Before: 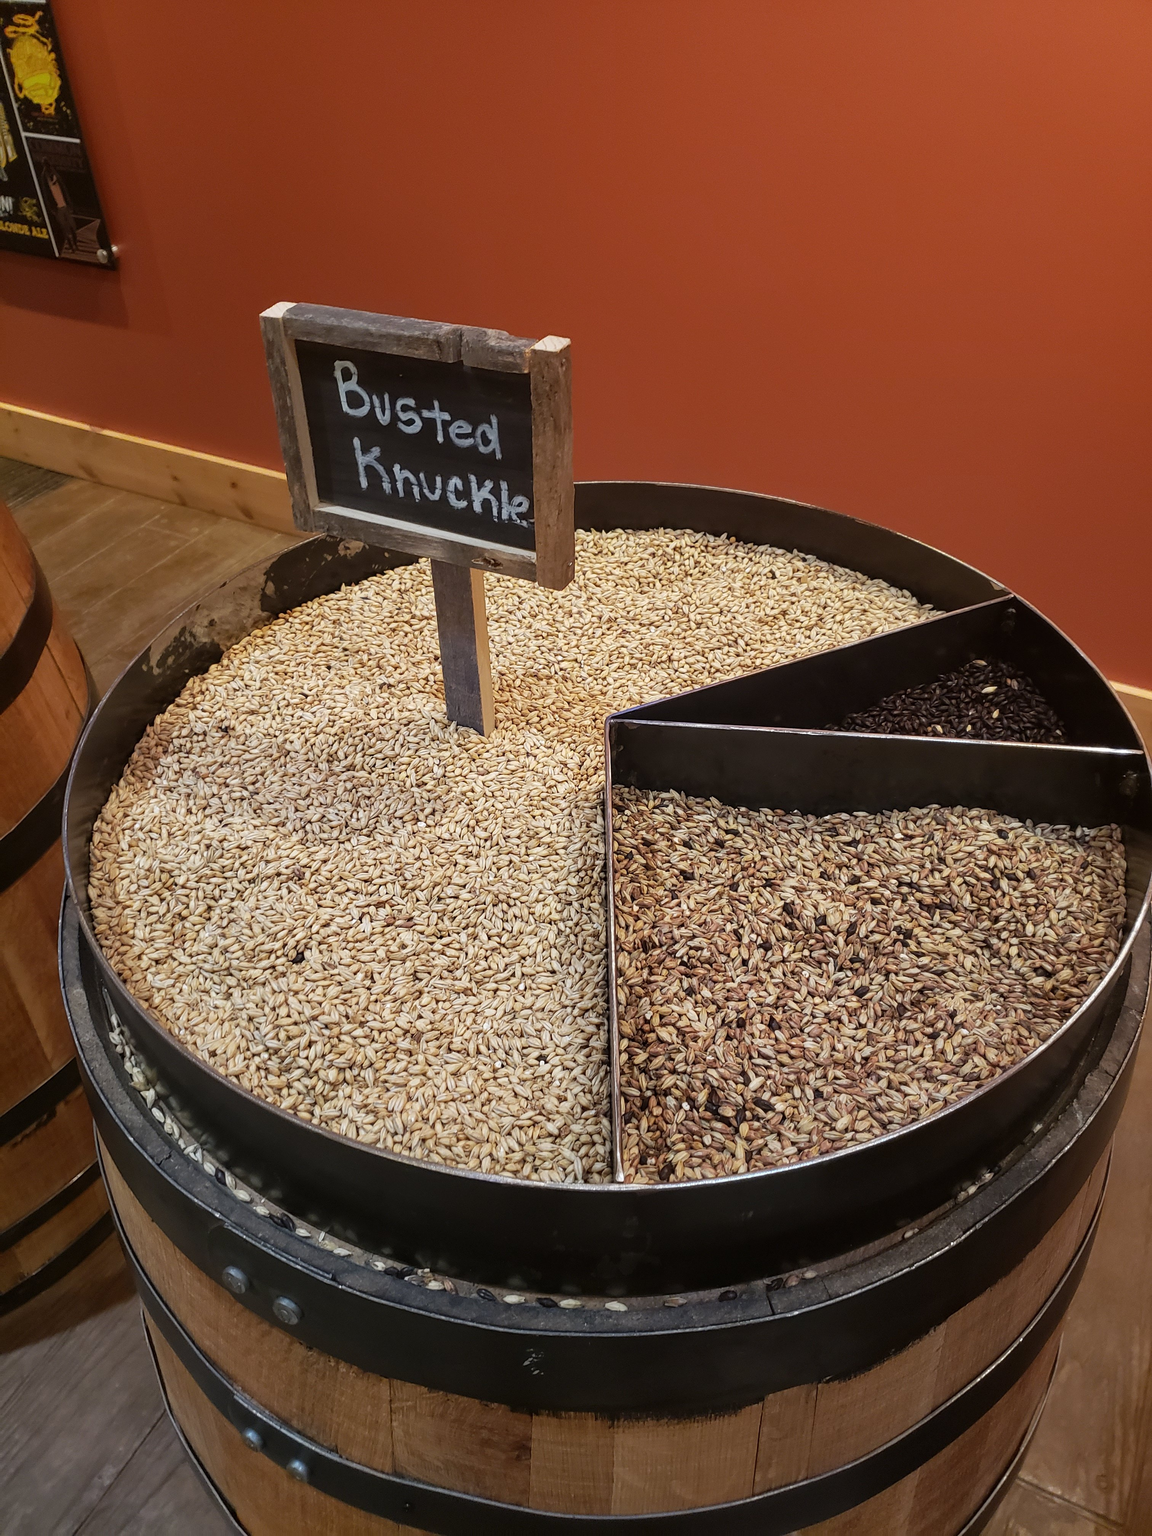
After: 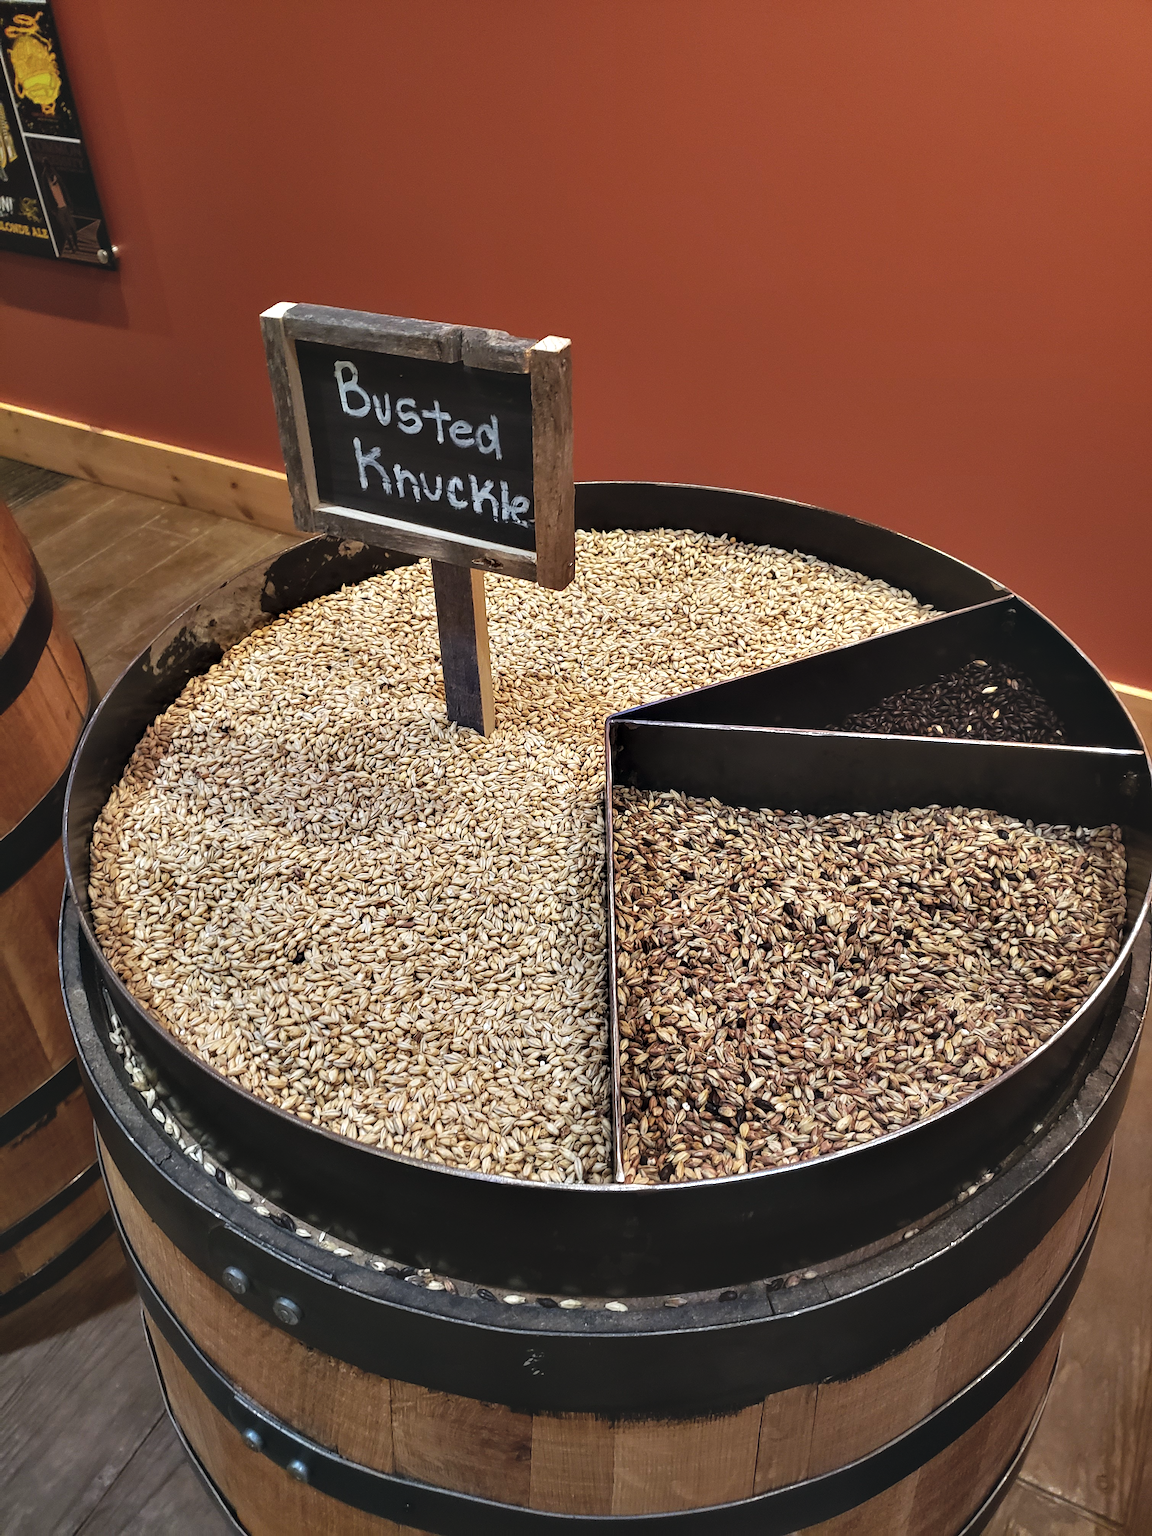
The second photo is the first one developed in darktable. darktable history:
exposure: black level correction -0.015, exposure -0.133 EV, compensate exposure bias true, compensate highlight preservation false
contrast equalizer: octaves 7, y [[0.6 ×6], [0.55 ×6], [0 ×6], [0 ×6], [0 ×6]]
